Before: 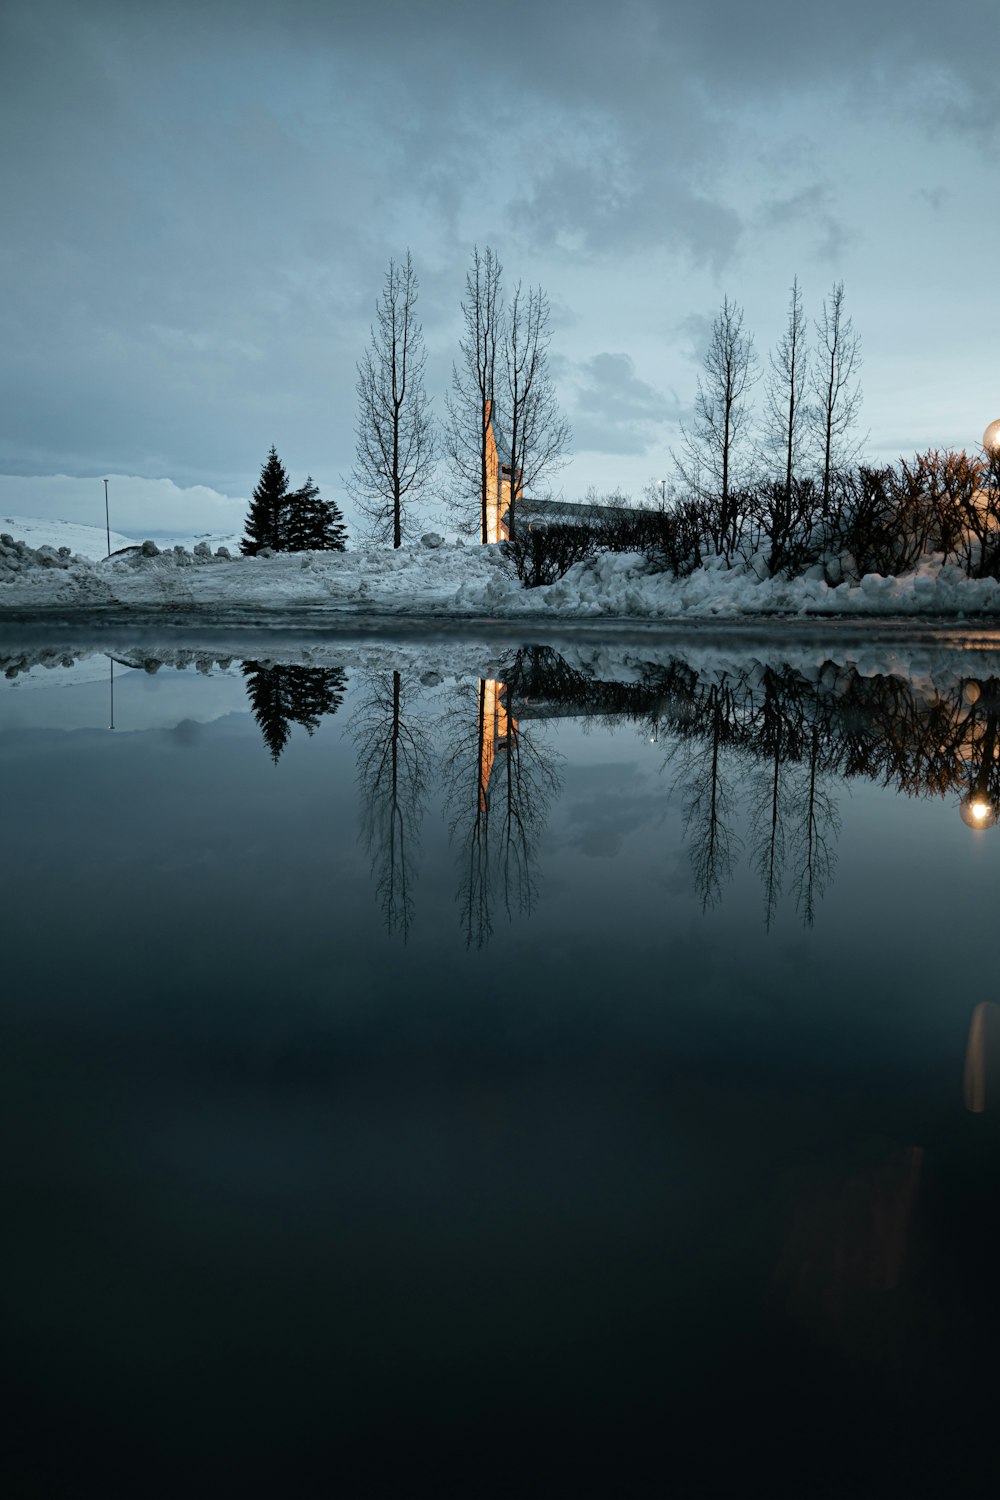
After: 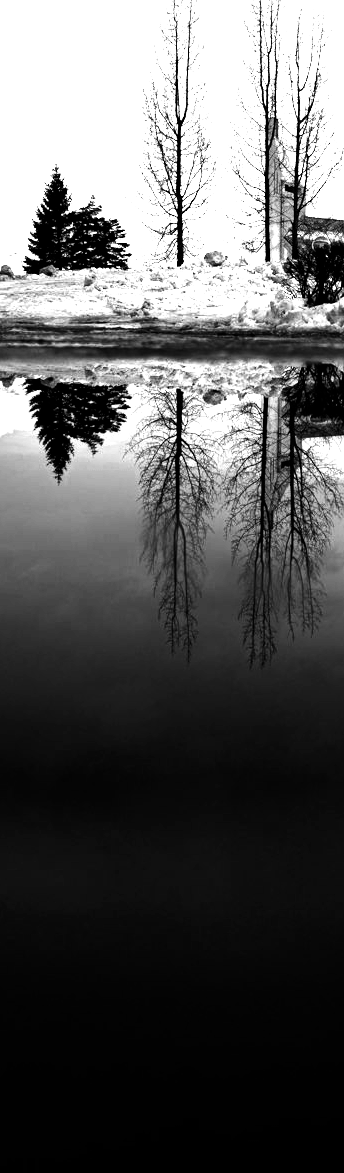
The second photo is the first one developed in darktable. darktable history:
shadows and highlights: shadows -12.85, white point adjustment 3.96, highlights 29.15
crop and rotate: left 21.762%, top 18.811%, right 43.77%, bottom 2.989%
color zones: curves: ch0 [(0.287, 0.048) (0.493, 0.484) (0.737, 0.816)]; ch1 [(0, 0) (0.143, 0) (0.286, 0) (0.429, 0) (0.571, 0) (0.714, 0) (0.857, 0)]
exposure: exposure 0.568 EV, compensate highlight preservation false
color correction: highlights a* -4.22, highlights b* -10.81
contrast brightness saturation: contrast 0.225
filmic rgb: middle gray luminance 12.48%, black relative exposure -10.09 EV, white relative exposure 3.47 EV, target black luminance 0%, hardness 5.74, latitude 44.85%, contrast 1.22, highlights saturation mix 5.23%, shadows ↔ highlights balance 26.62%
